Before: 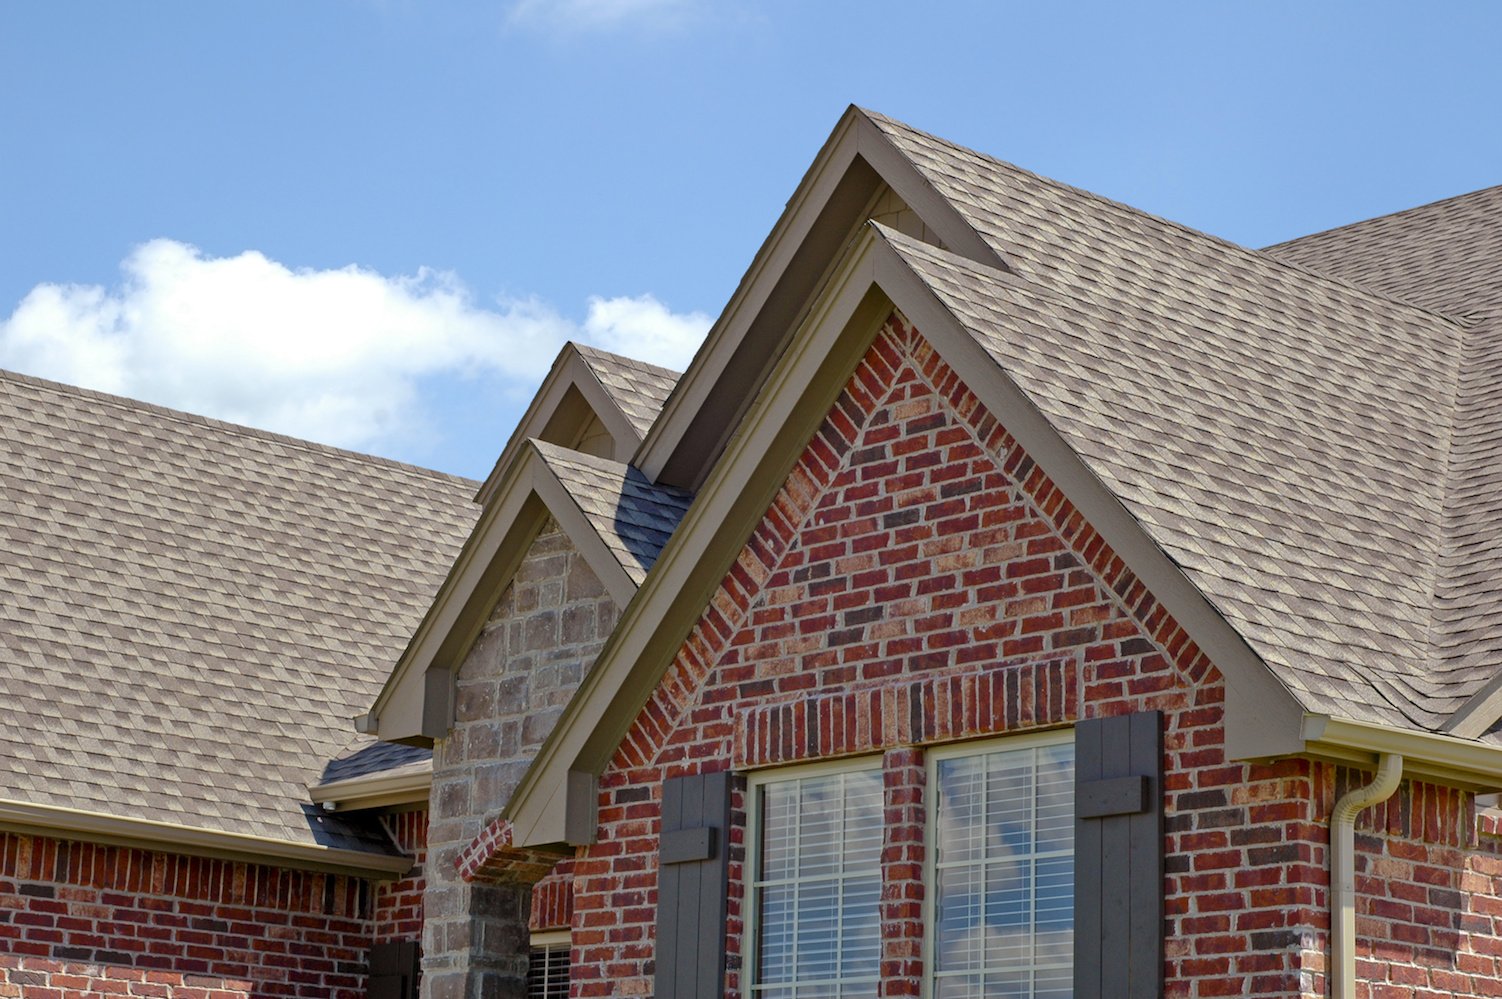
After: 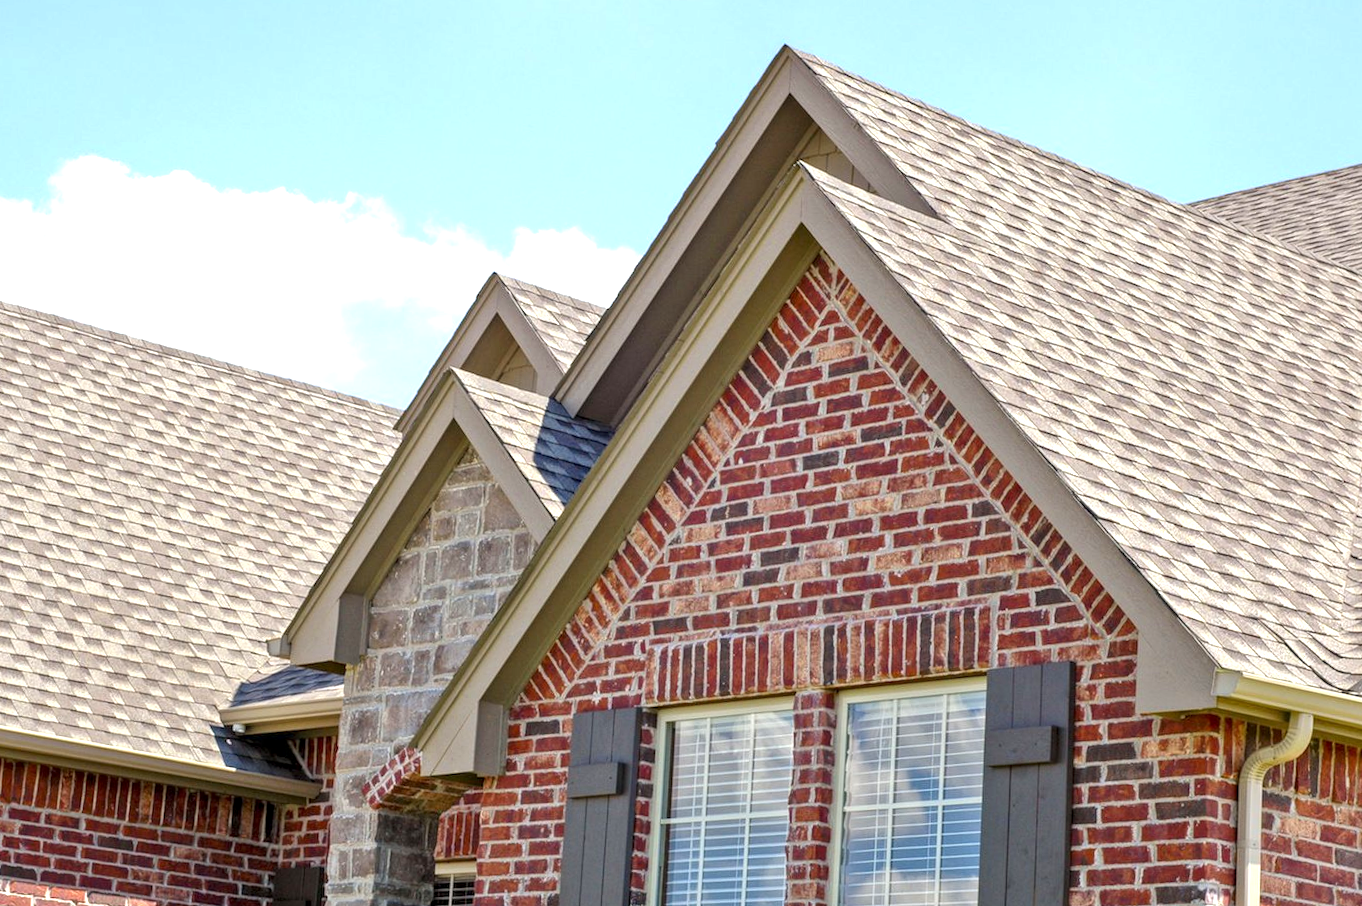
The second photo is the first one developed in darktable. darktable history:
crop and rotate: angle -1.96°, left 3.097%, top 4.154%, right 1.586%, bottom 0.529%
local contrast: on, module defaults
exposure: exposure 1.061 EV, compensate highlight preservation false
